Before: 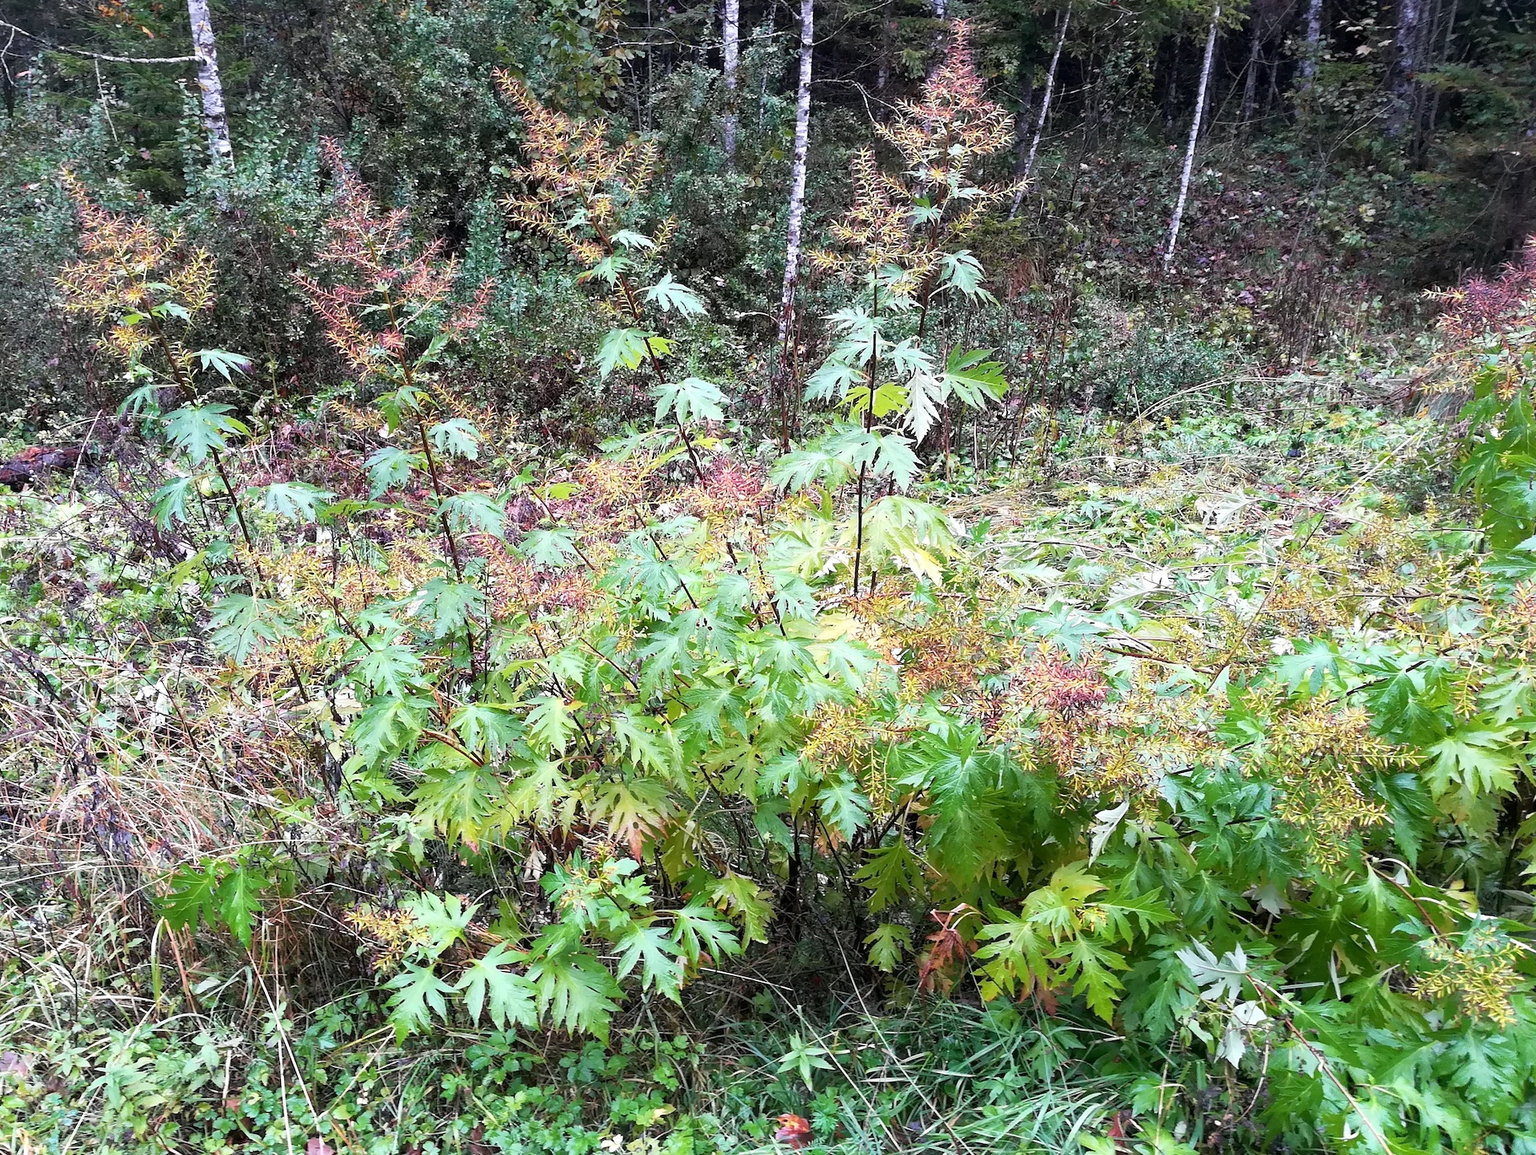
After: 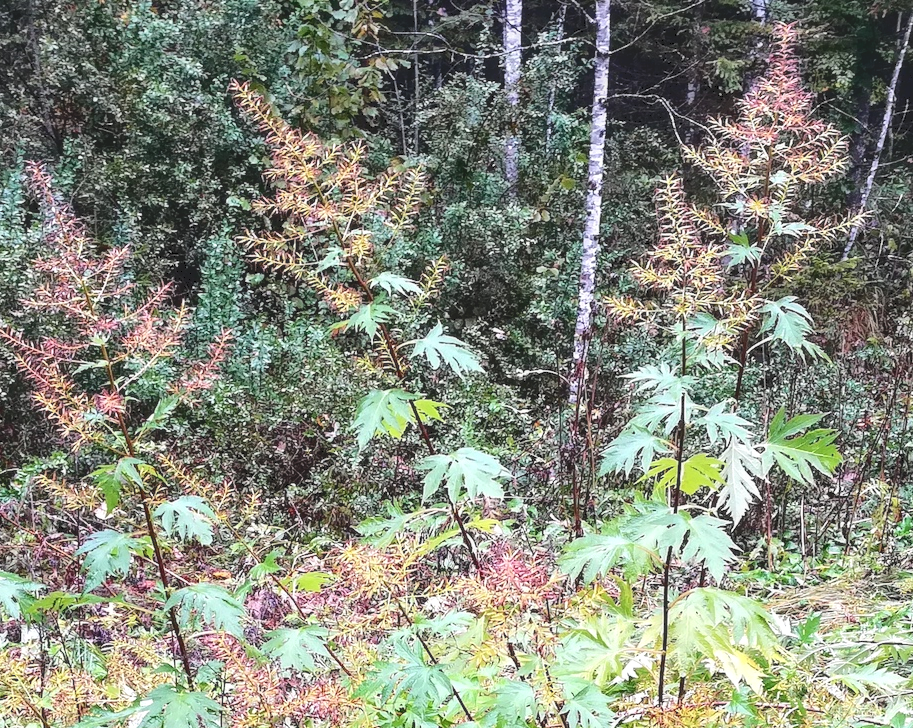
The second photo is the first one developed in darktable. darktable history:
local contrast: on, module defaults
crop: left 19.482%, right 30.375%, bottom 46.807%
tone curve: curves: ch0 [(0, 0) (0.003, 0.139) (0.011, 0.14) (0.025, 0.138) (0.044, 0.14) (0.069, 0.149) (0.1, 0.161) (0.136, 0.179) (0.177, 0.203) (0.224, 0.245) (0.277, 0.302) (0.335, 0.382) (0.399, 0.461) (0.468, 0.546) (0.543, 0.614) (0.623, 0.687) (0.709, 0.758) (0.801, 0.84) (0.898, 0.912) (1, 1)], color space Lab, independent channels, preserve colors none
